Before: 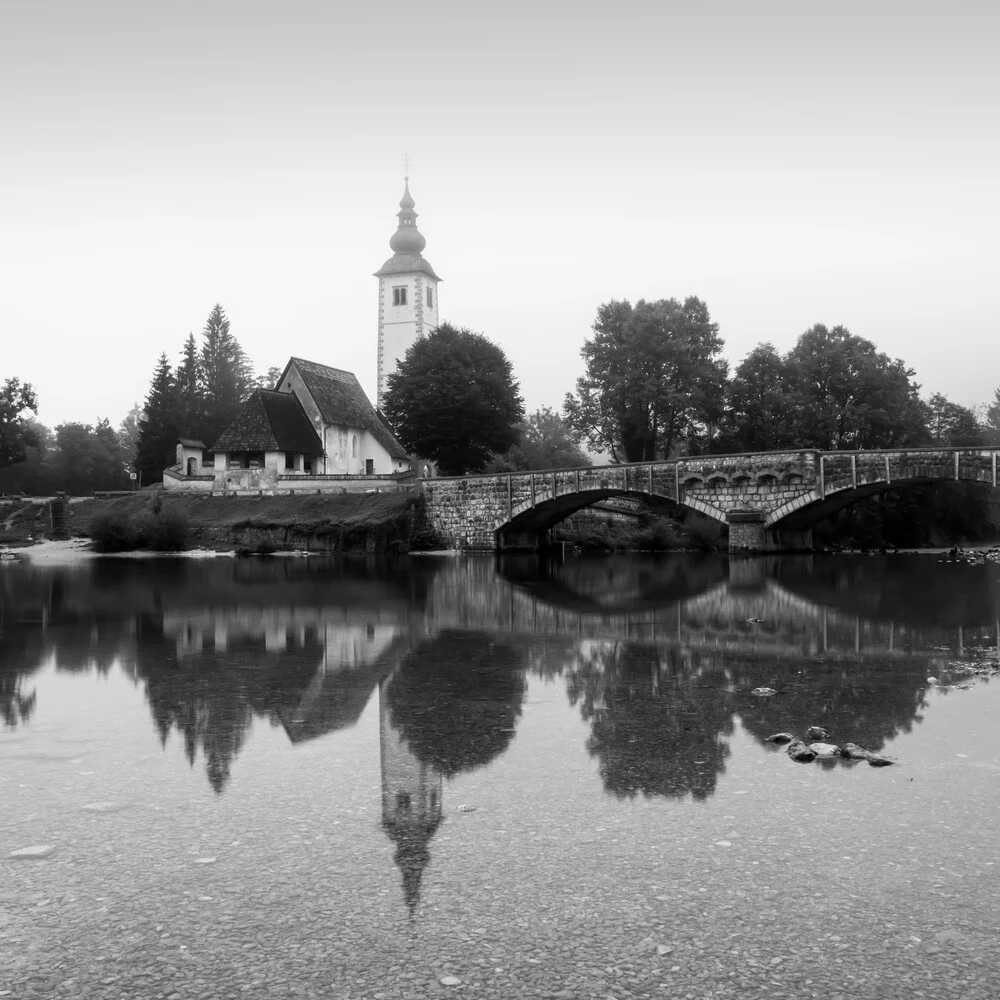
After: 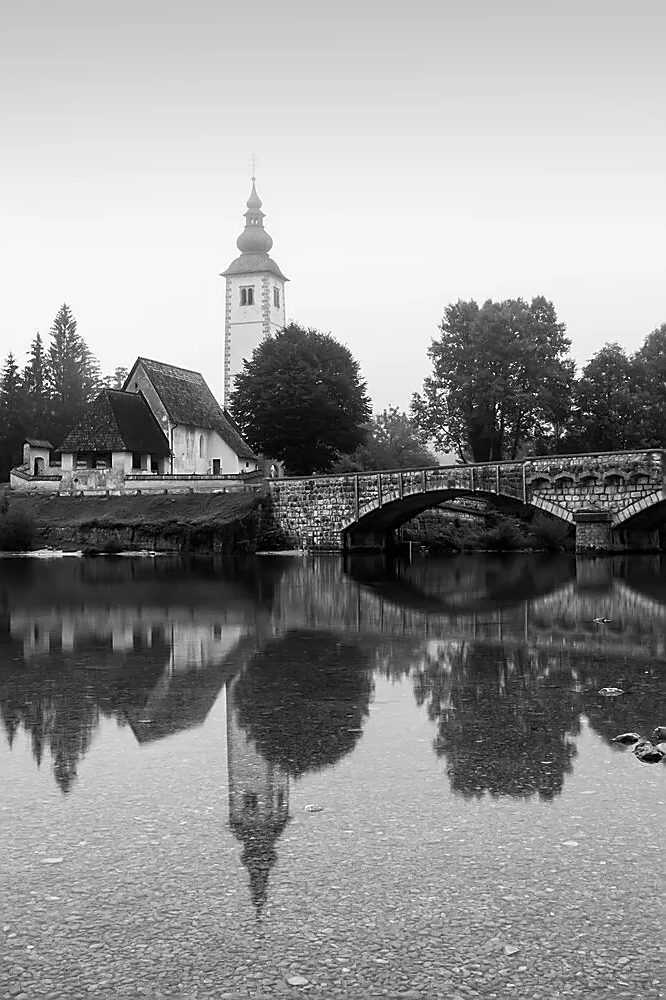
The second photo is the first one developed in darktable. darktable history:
sharpen: radius 1.362, amount 1.254, threshold 0.812
crop and rotate: left 15.349%, right 18.011%
